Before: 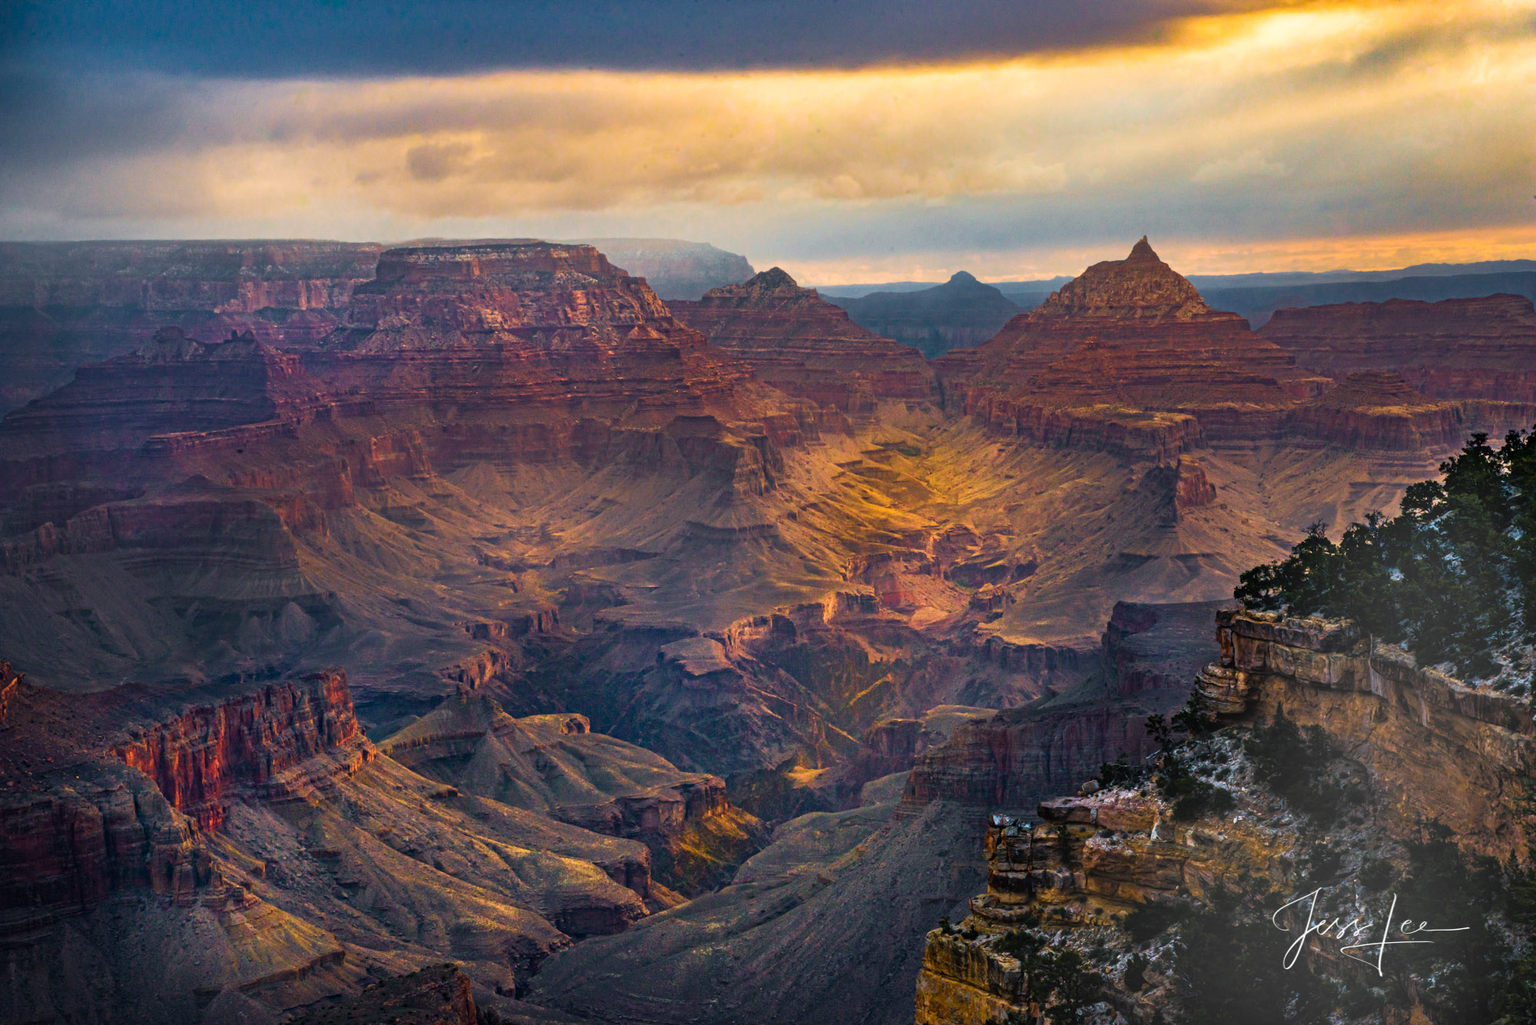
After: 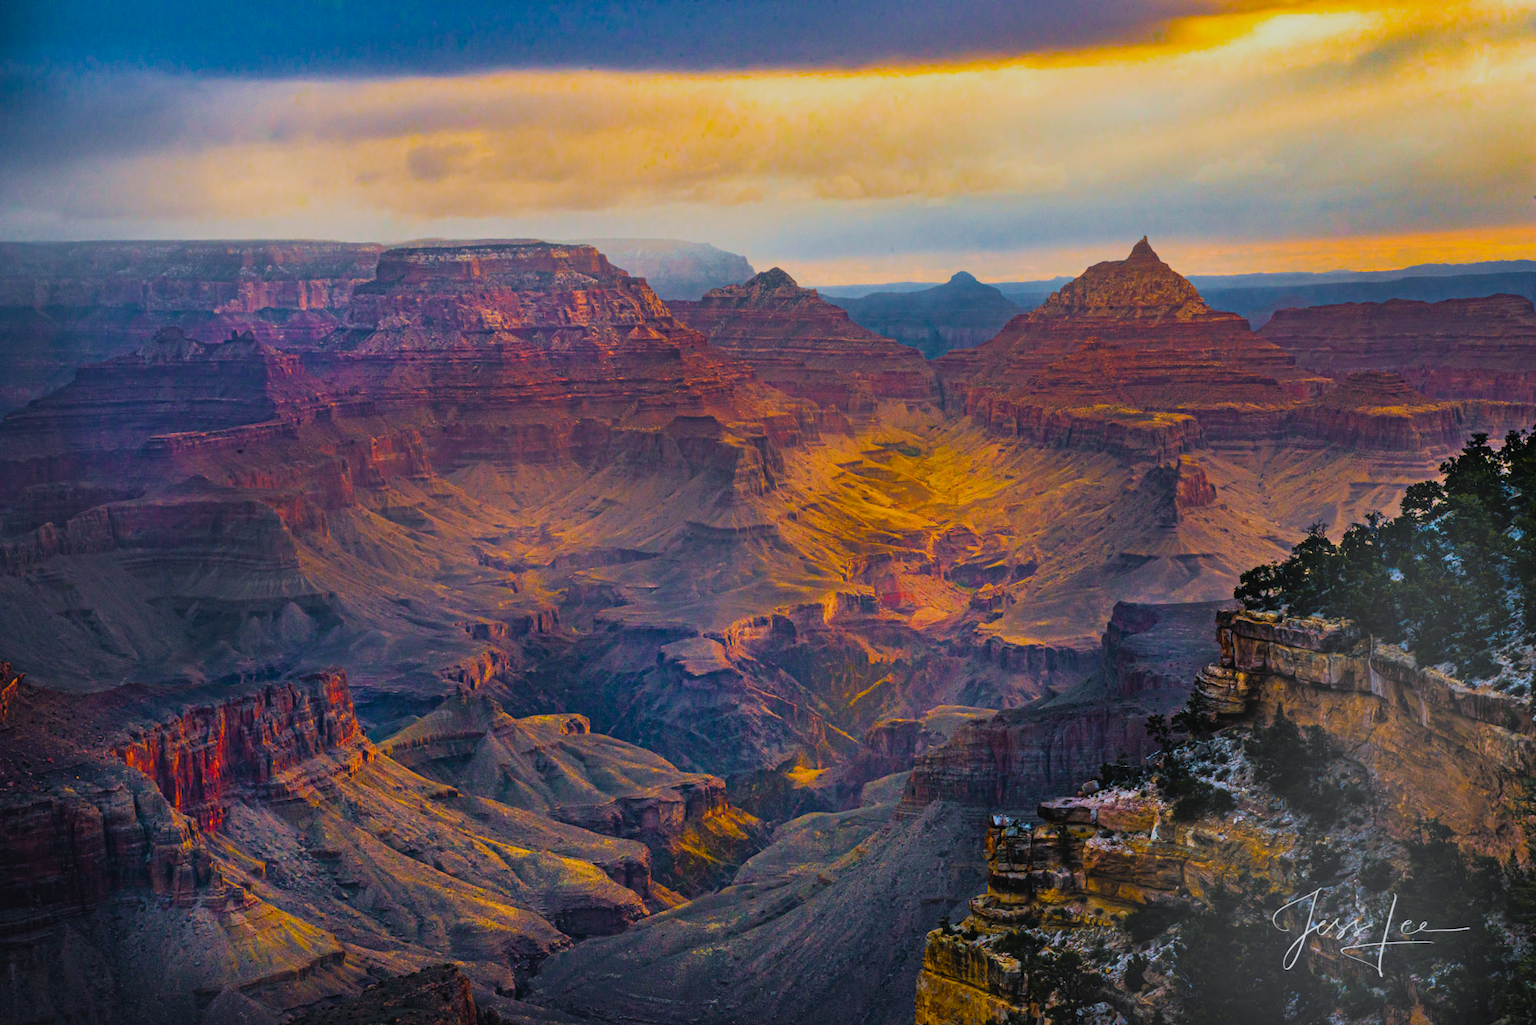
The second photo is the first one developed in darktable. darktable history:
white balance: red 0.974, blue 1.044
exposure: black level correction -0.008, exposure 0.067 EV, compensate highlight preservation false
filmic rgb: black relative exposure -7.65 EV, white relative exposure 4.56 EV, hardness 3.61
color balance rgb: linear chroma grading › global chroma 15%, perceptual saturation grading › global saturation 30%
